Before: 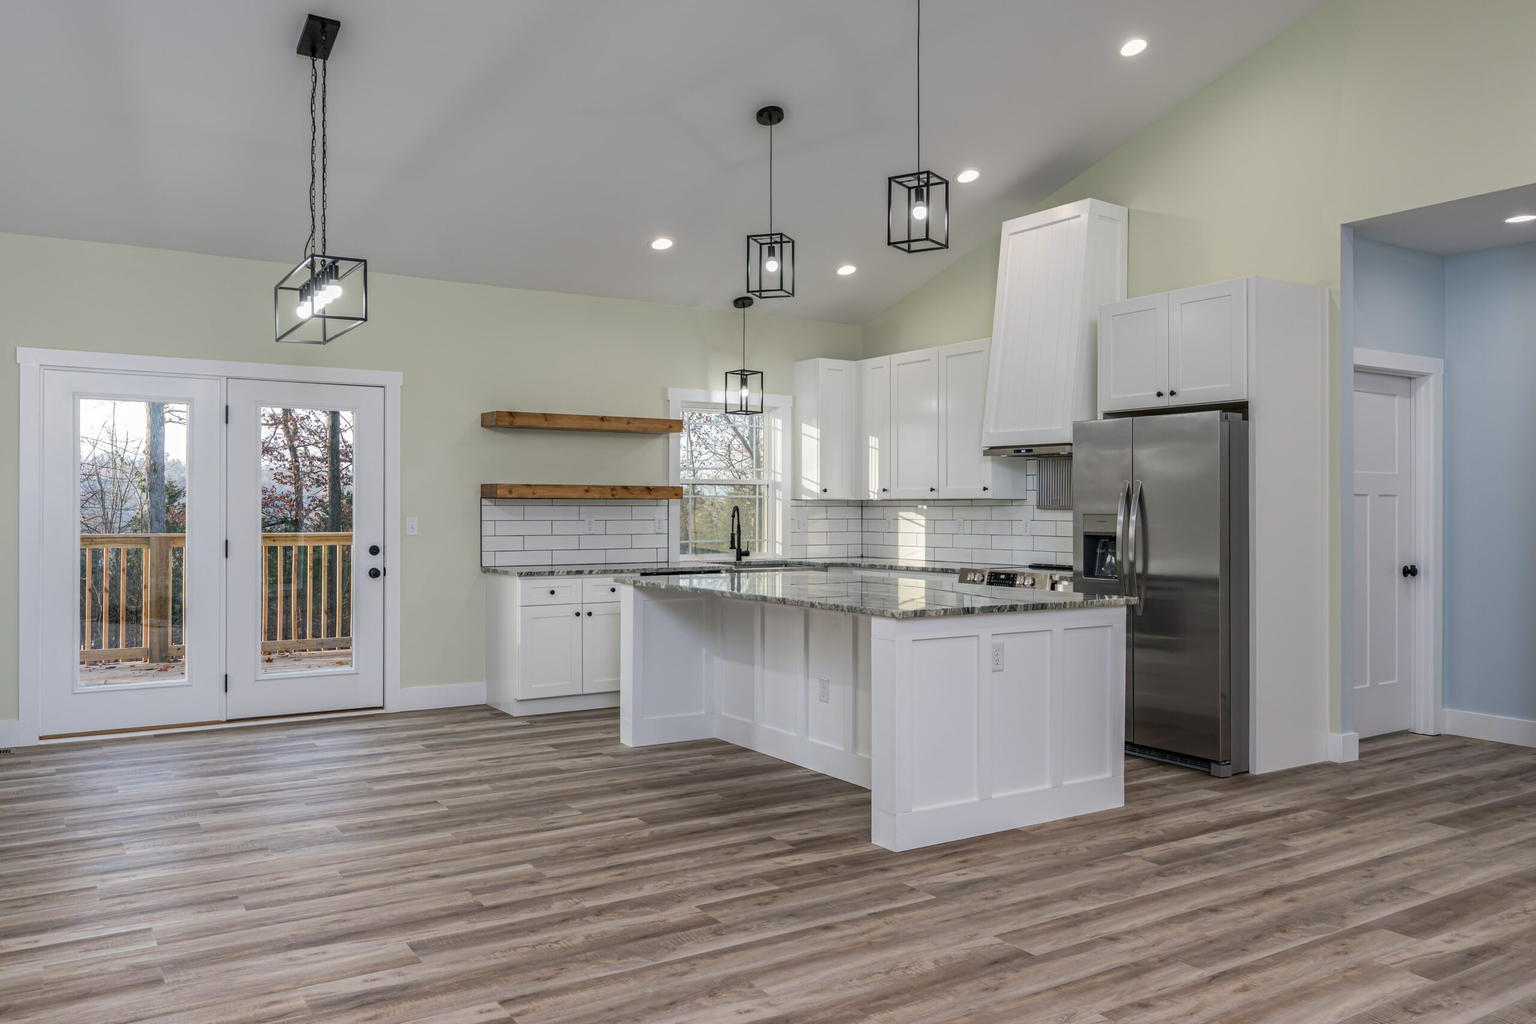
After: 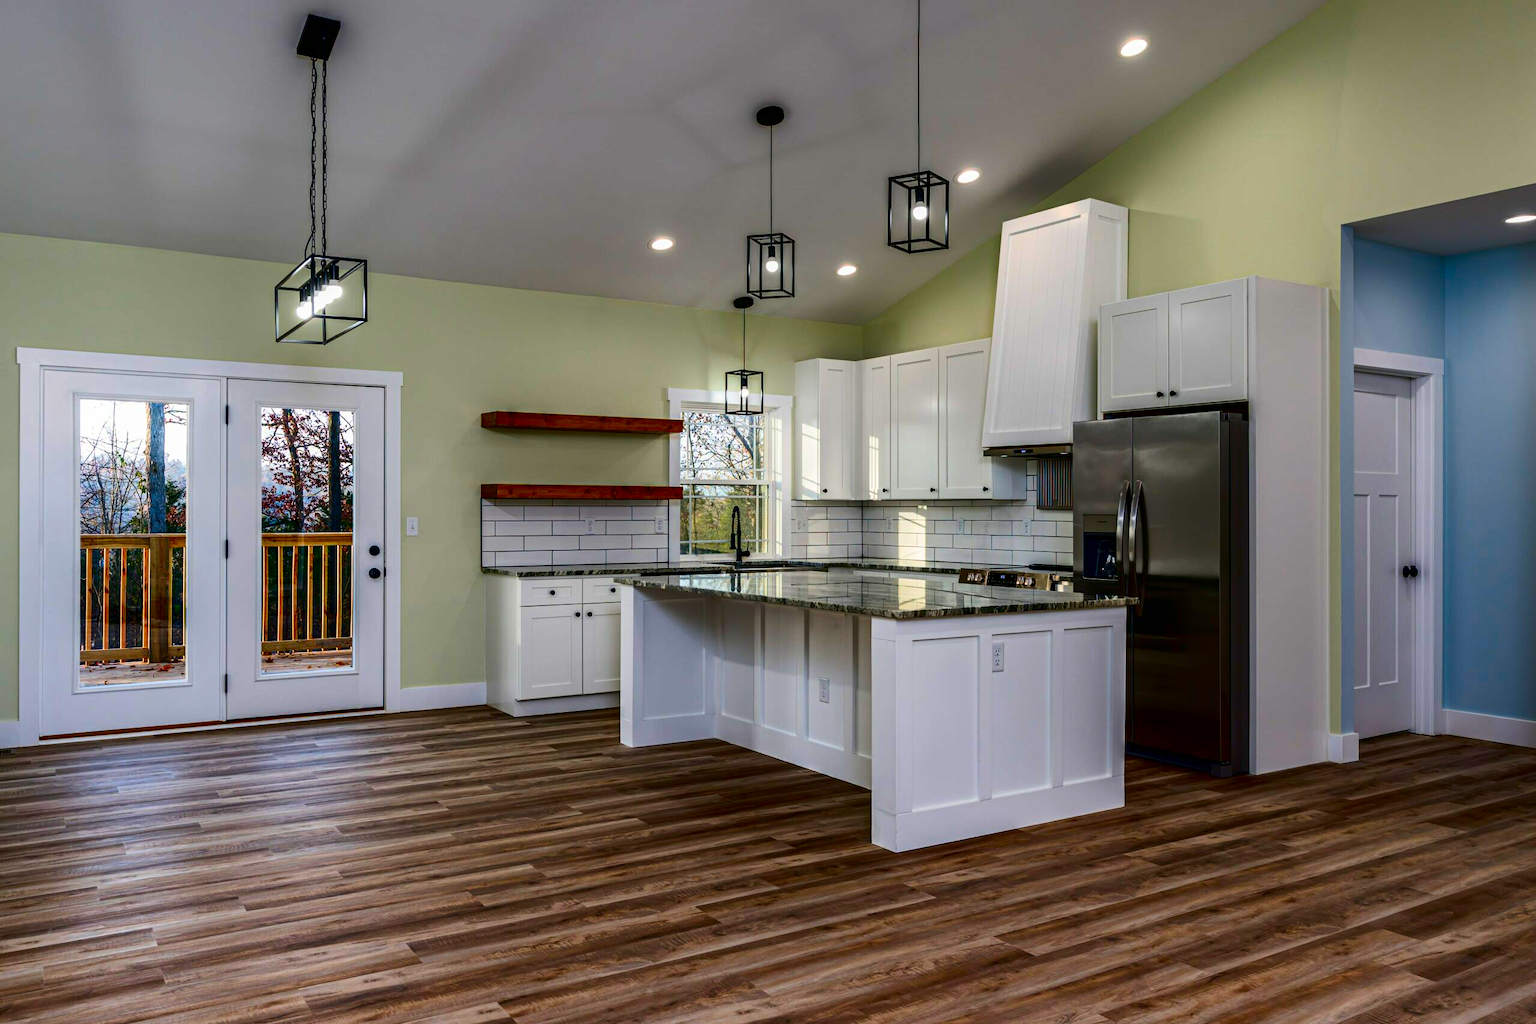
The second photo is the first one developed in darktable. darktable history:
contrast brightness saturation: brightness -0.994, saturation 0.996
base curve: curves: ch0 [(0, 0) (0.028, 0.03) (0.121, 0.232) (0.46, 0.748) (0.859, 0.968) (1, 1)]
